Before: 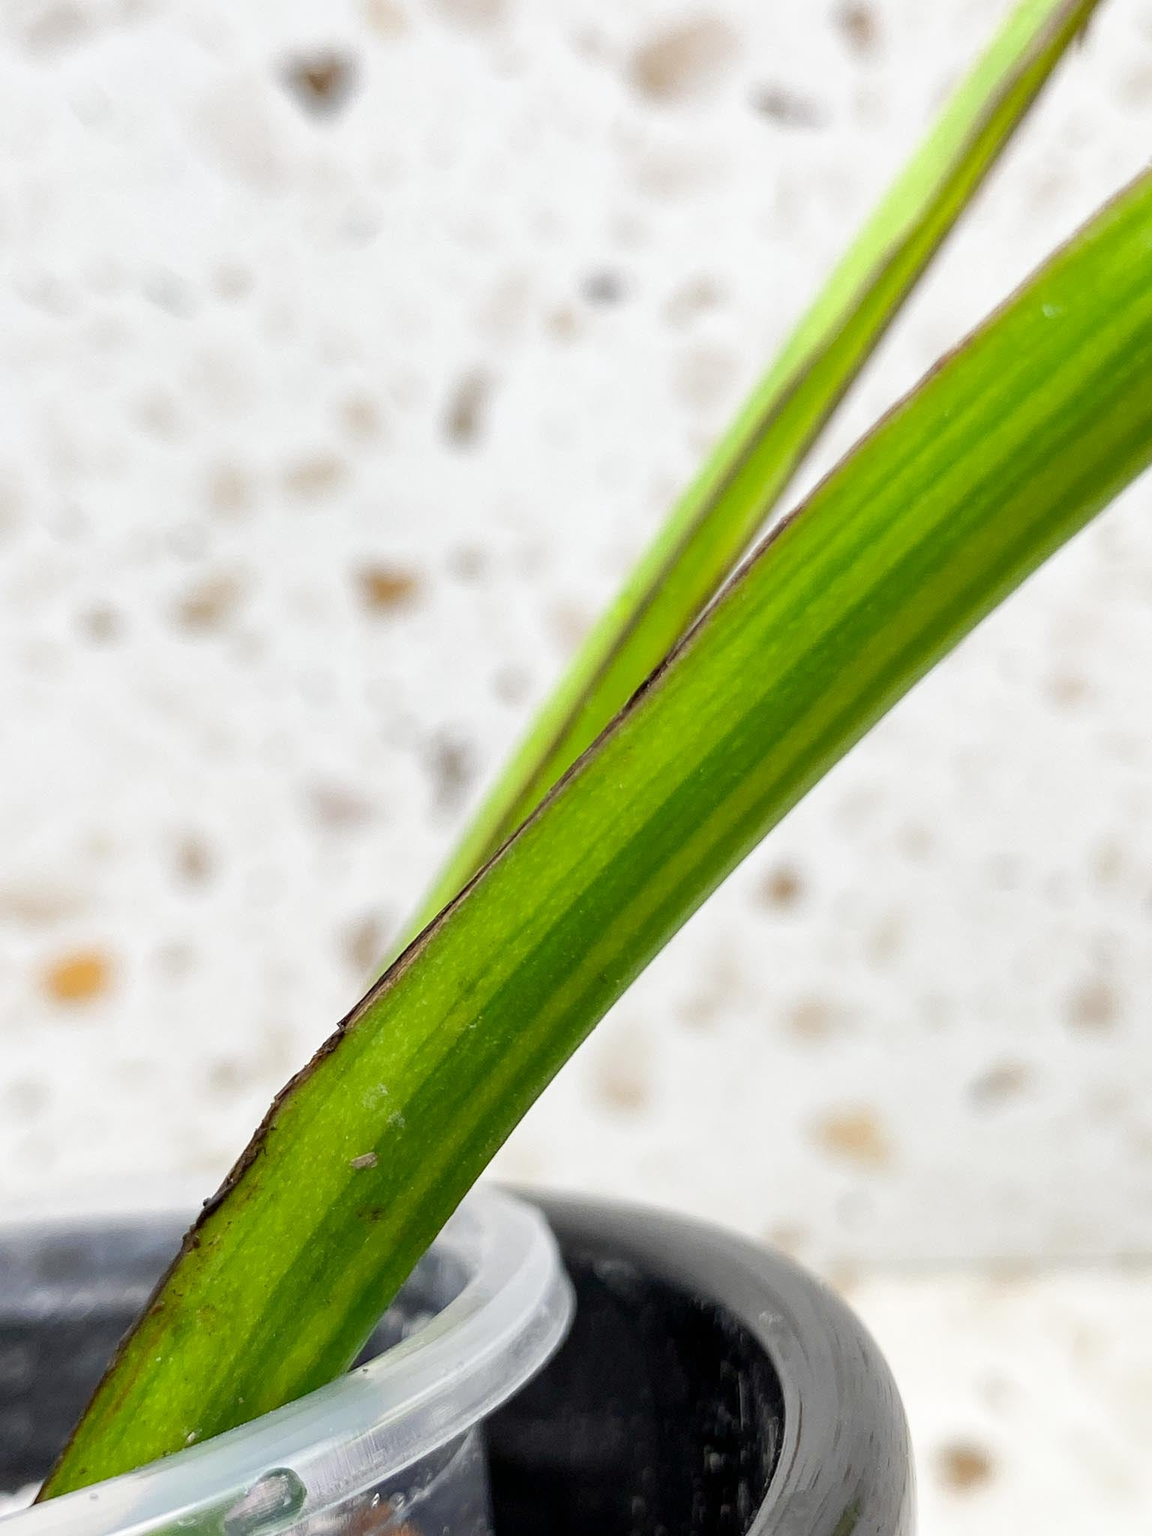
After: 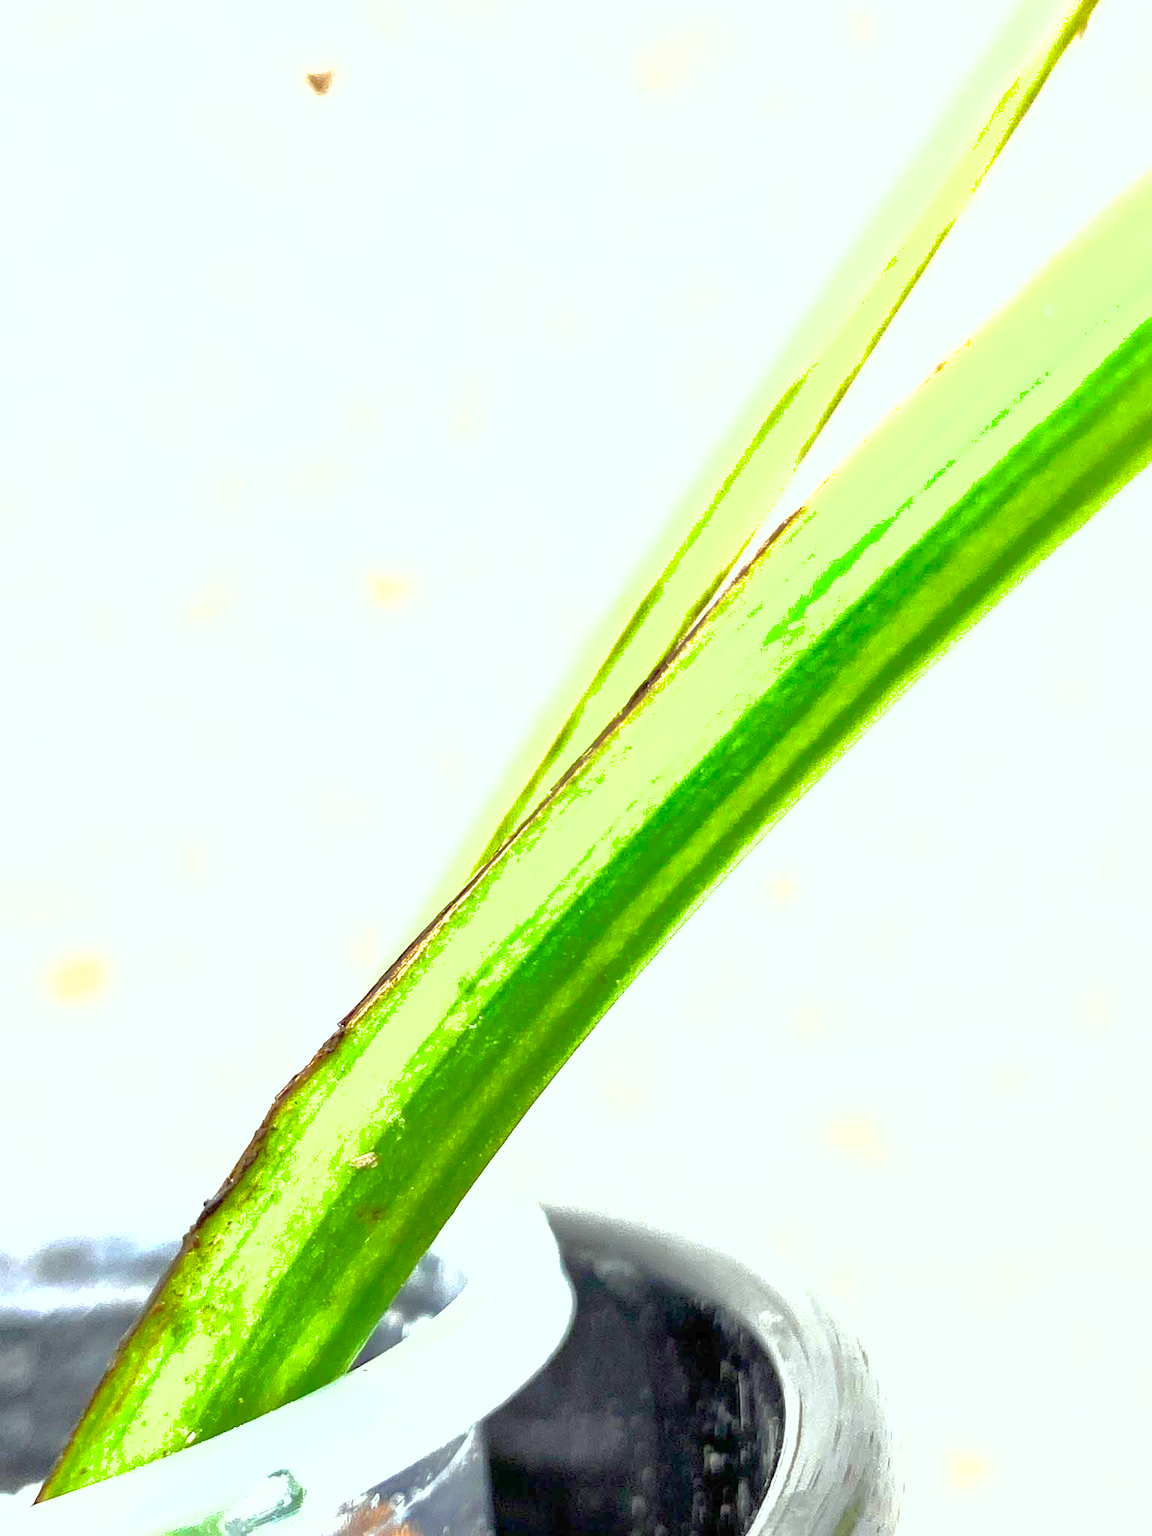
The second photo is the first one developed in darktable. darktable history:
shadows and highlights: on, module defaults
color correction: highlights a* -6.55, highlights b* 0.722
exposure: exposure 2.001 EV, compensate exposure bias true, compensate highlight preservation false
